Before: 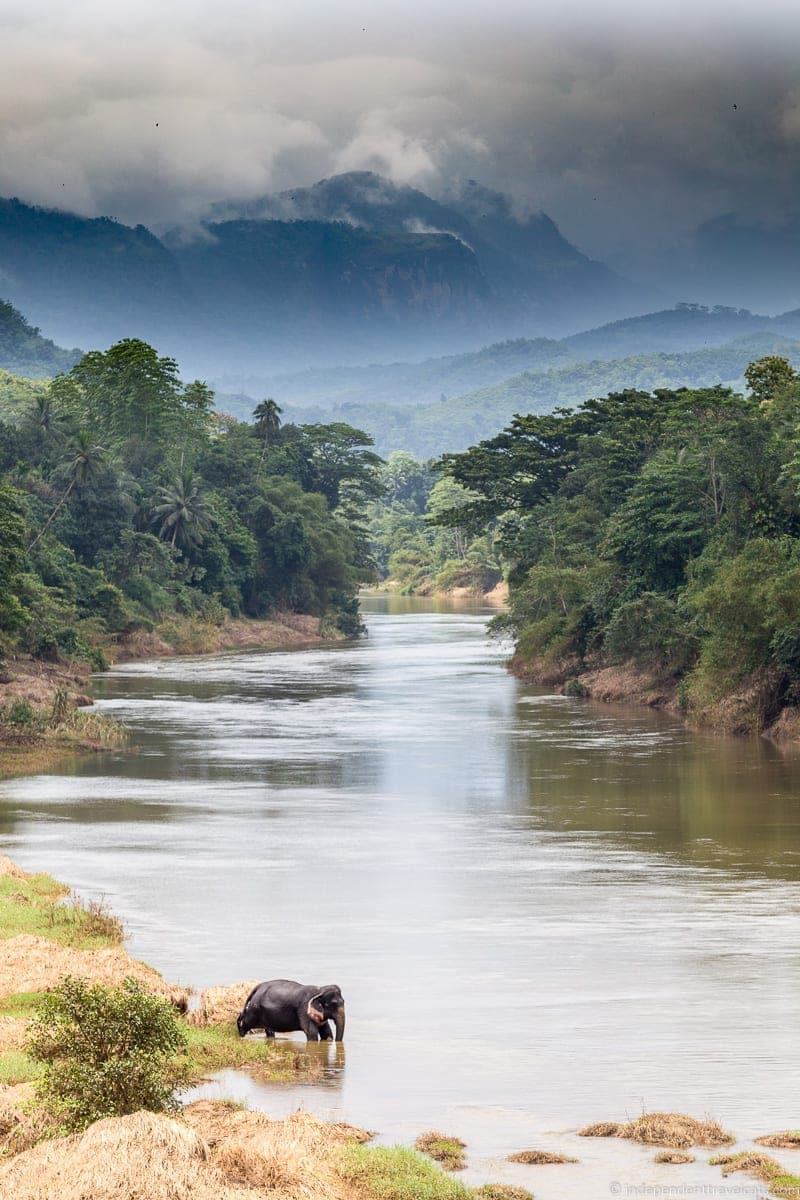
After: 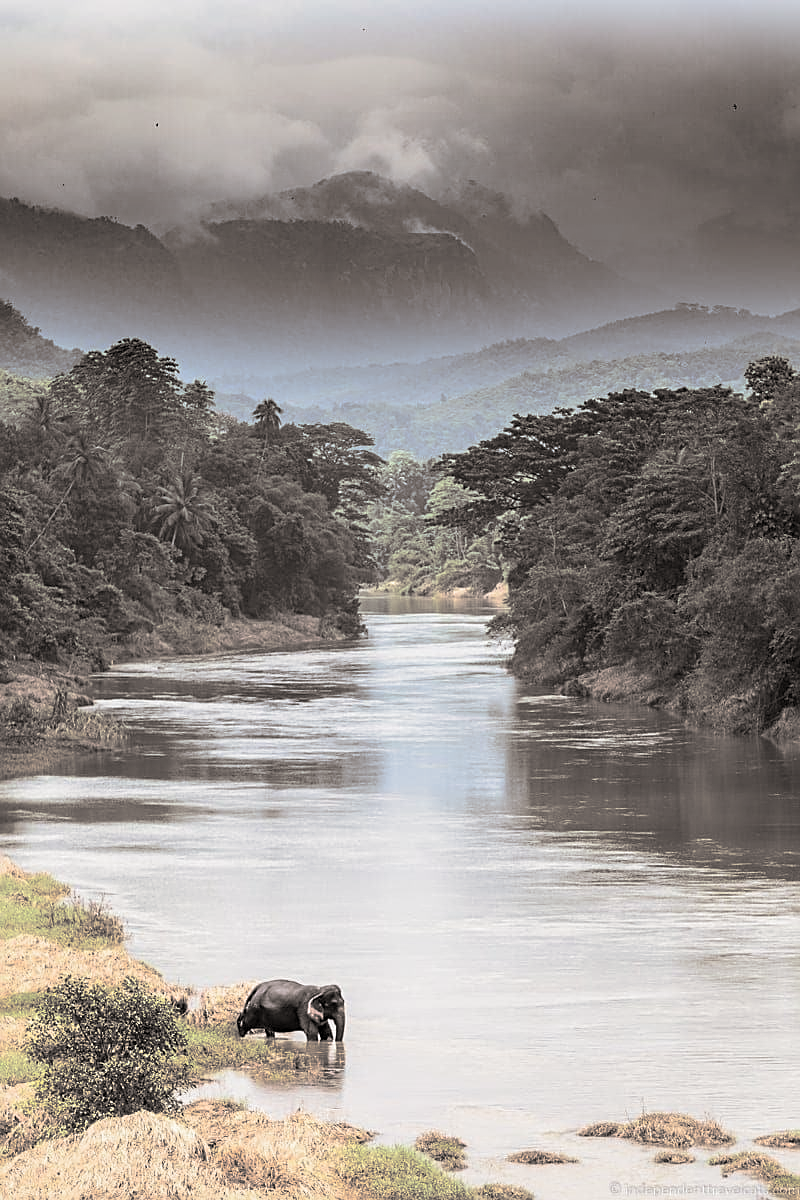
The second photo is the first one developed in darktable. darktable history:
split-toning: shadows › hue 26°, shadows › saturation 0.09, highlights › hue 40°, highlights › saturation 0.18, balance -63, compress 0%
sharpen: on, module defaults
